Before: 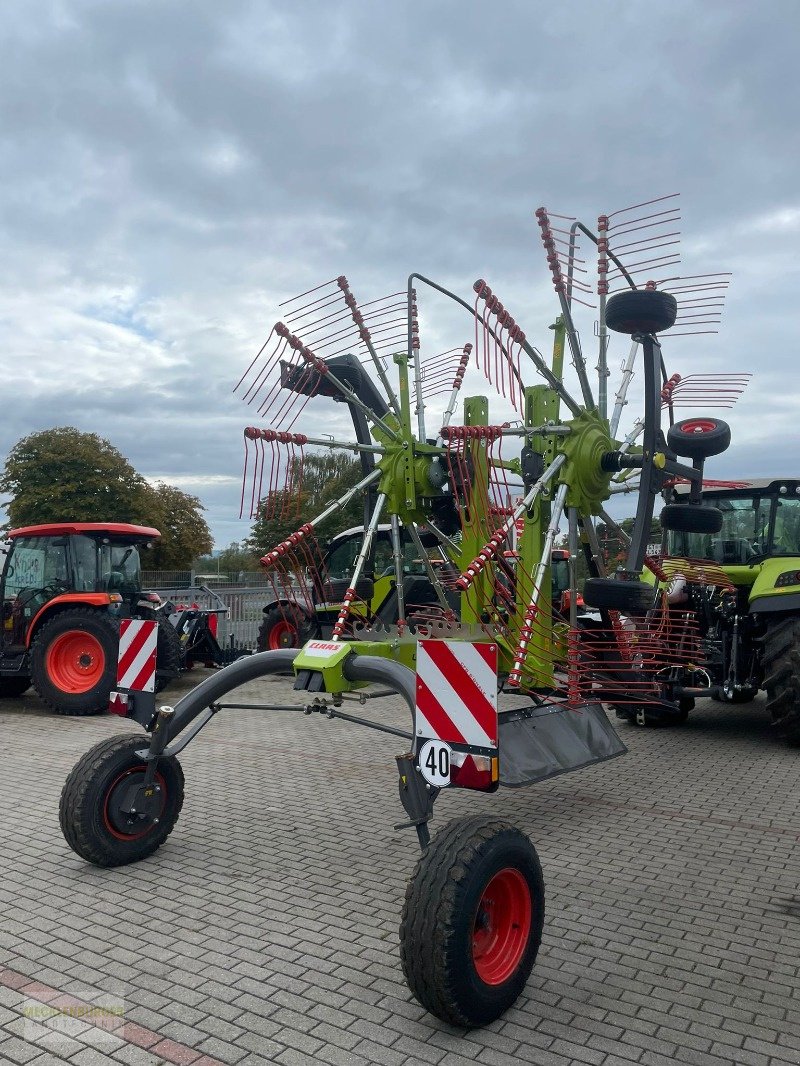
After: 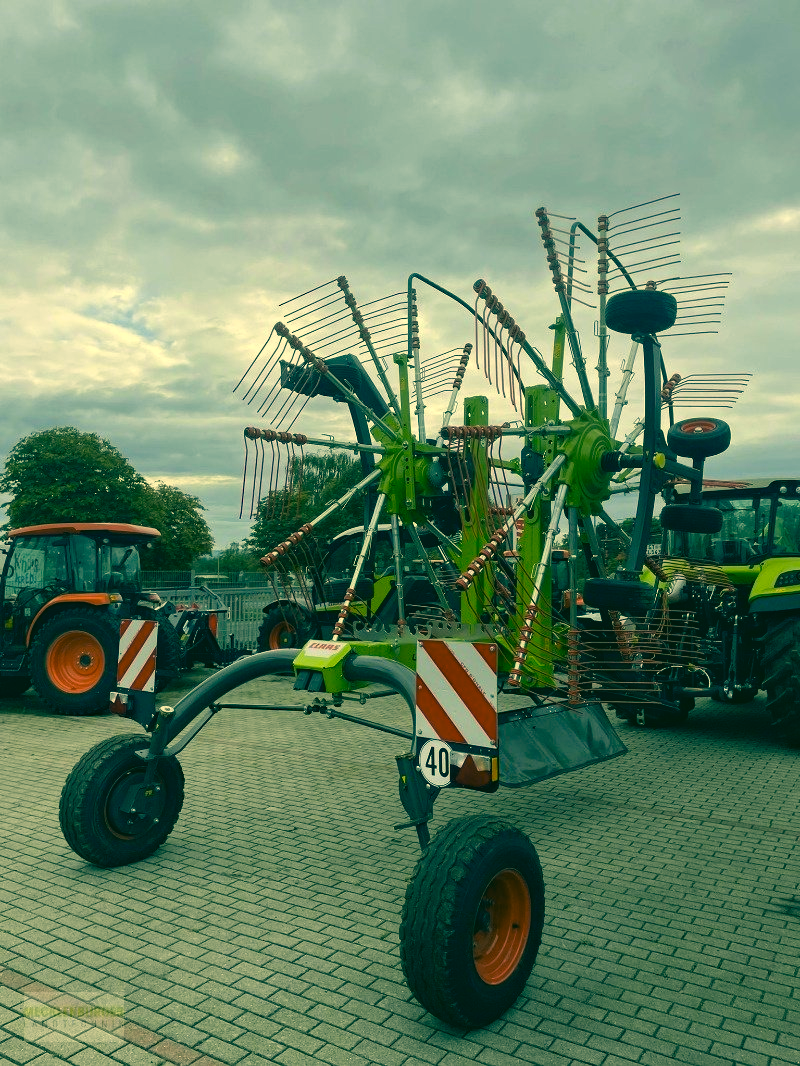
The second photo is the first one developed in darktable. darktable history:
color correction: highlights a* 1.83, highlights b* 34.02, shadows a* -36.68, shadows b* -5.48
haze removal: compatibility mode true, adaptive false
